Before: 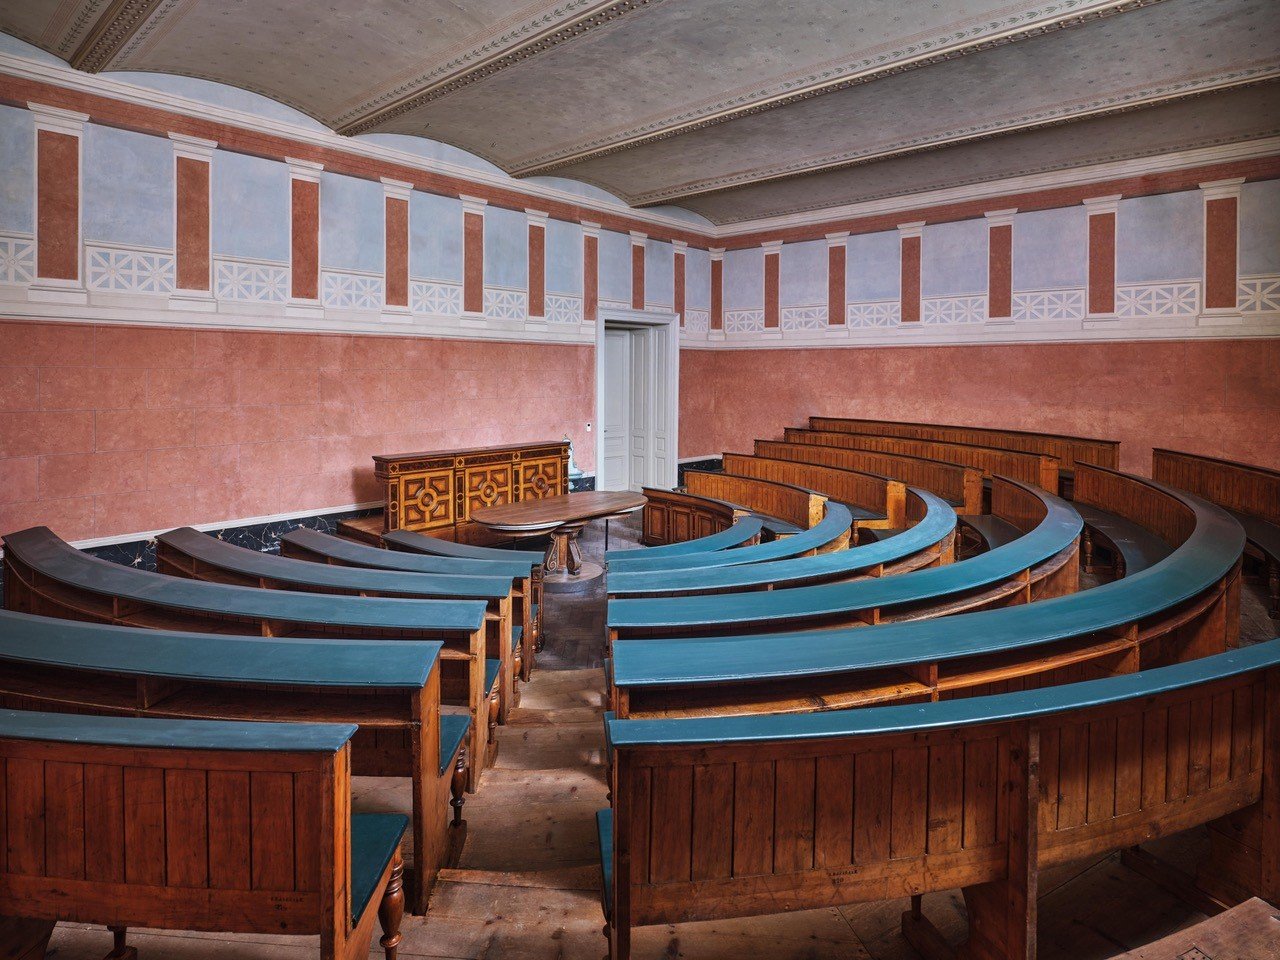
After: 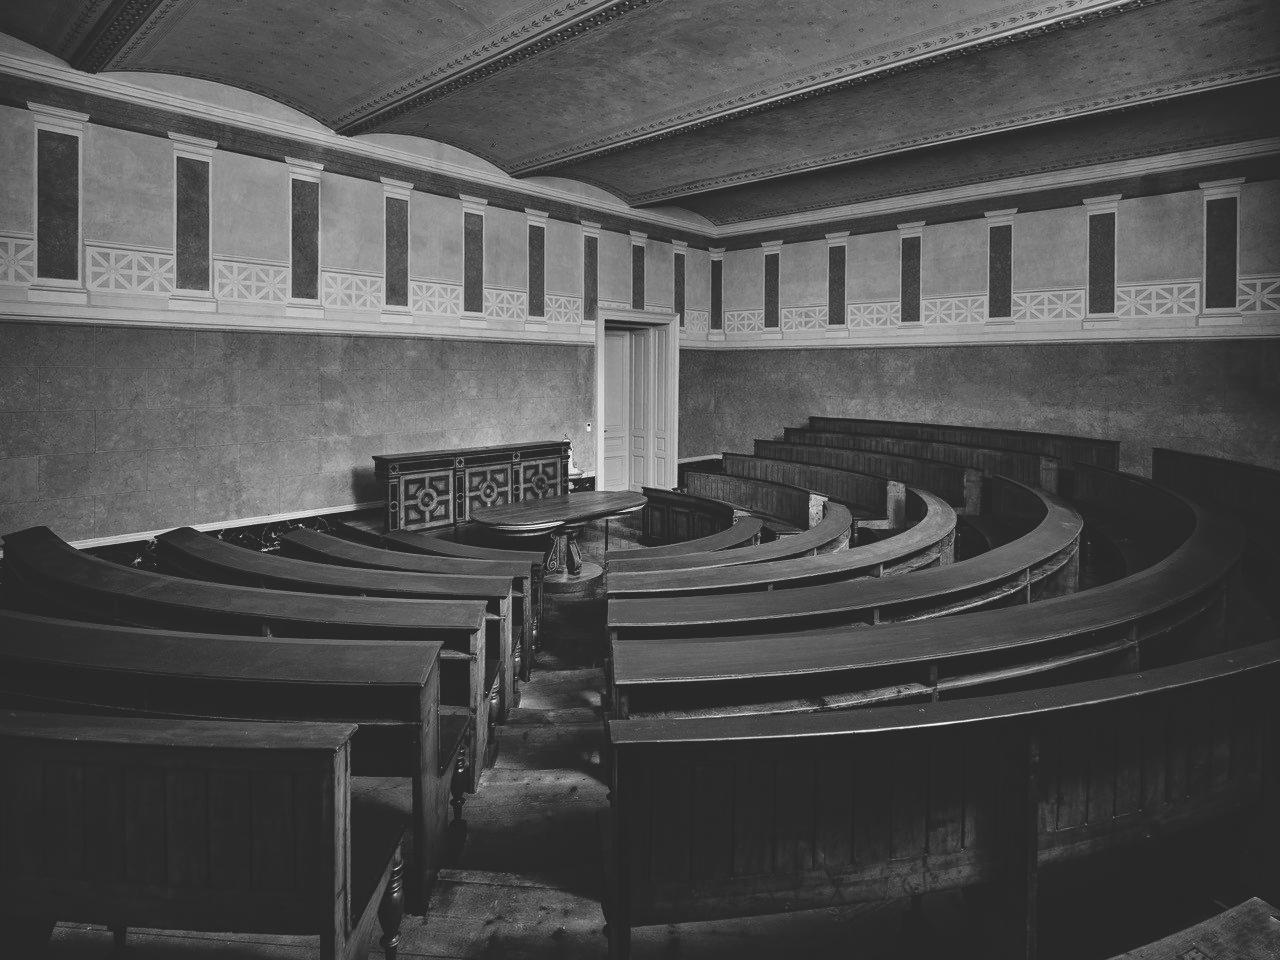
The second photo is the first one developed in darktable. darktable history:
color balance: input saturation 100.43%, contrast fulcrum 14.22%, output saturation 70.41%
base curve: curves: ch0 [(0, 0.02) (0.083, 0.036) (1, 1)], preserve colors none
color correction: highlights a* -4.98, highlights b* -3.76, shadows a* 3.83, shadows b* 4.08
monochrome: size 3.1
